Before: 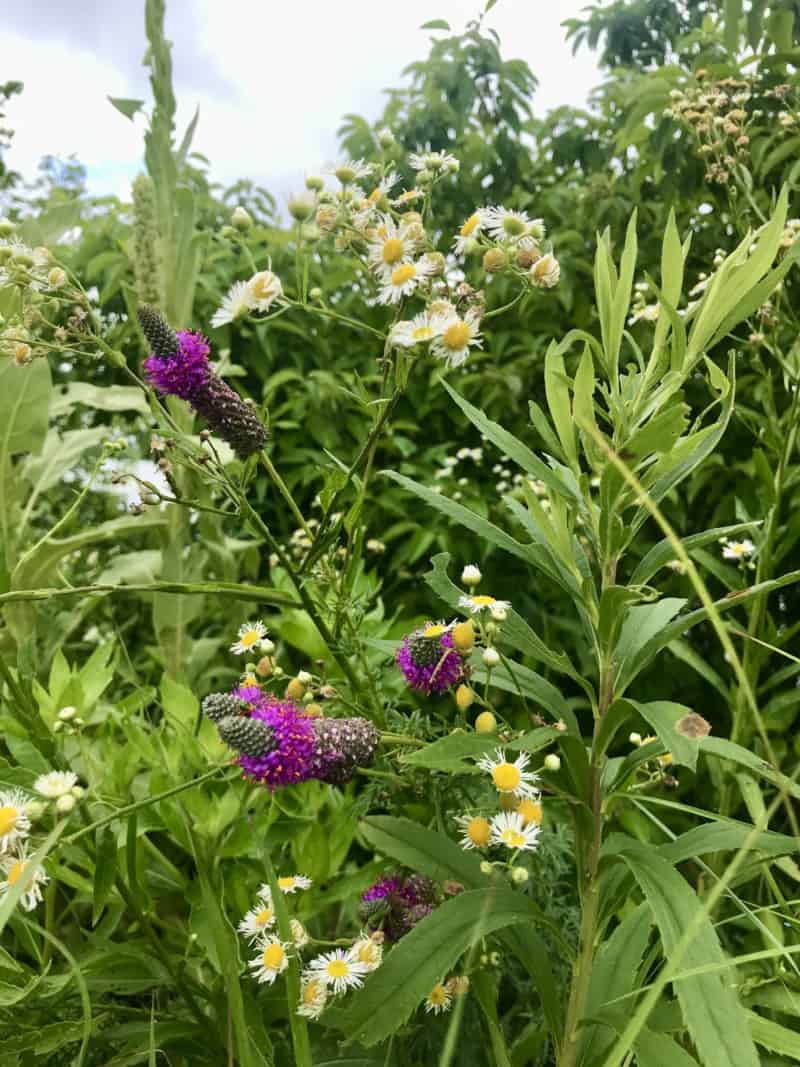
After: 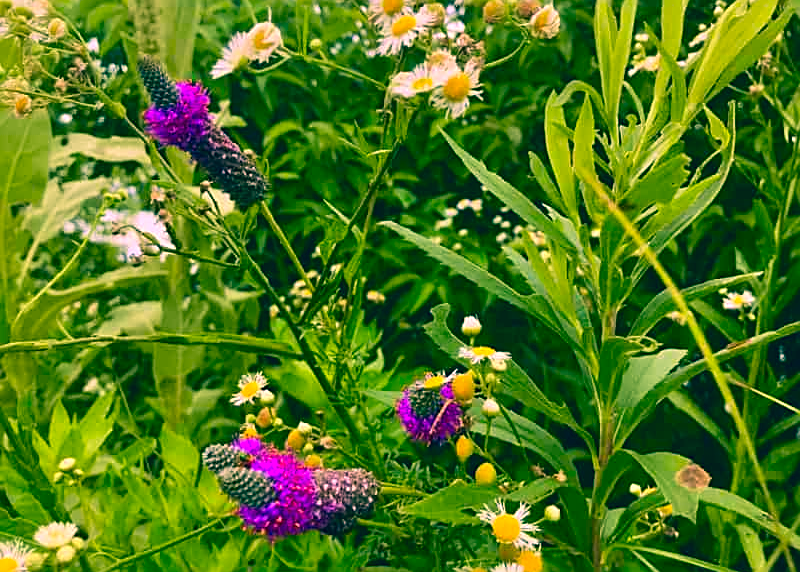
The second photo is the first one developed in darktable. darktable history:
color correction: highlights a* 16.9, highlights b* 0.185, shadows a* -14.74, shadows b* -14.64, saturation 1.49
velvia: on, module defaults
sharpen: on, module defaults
crop and rotate: top 23.387%, bottom 22.931%
